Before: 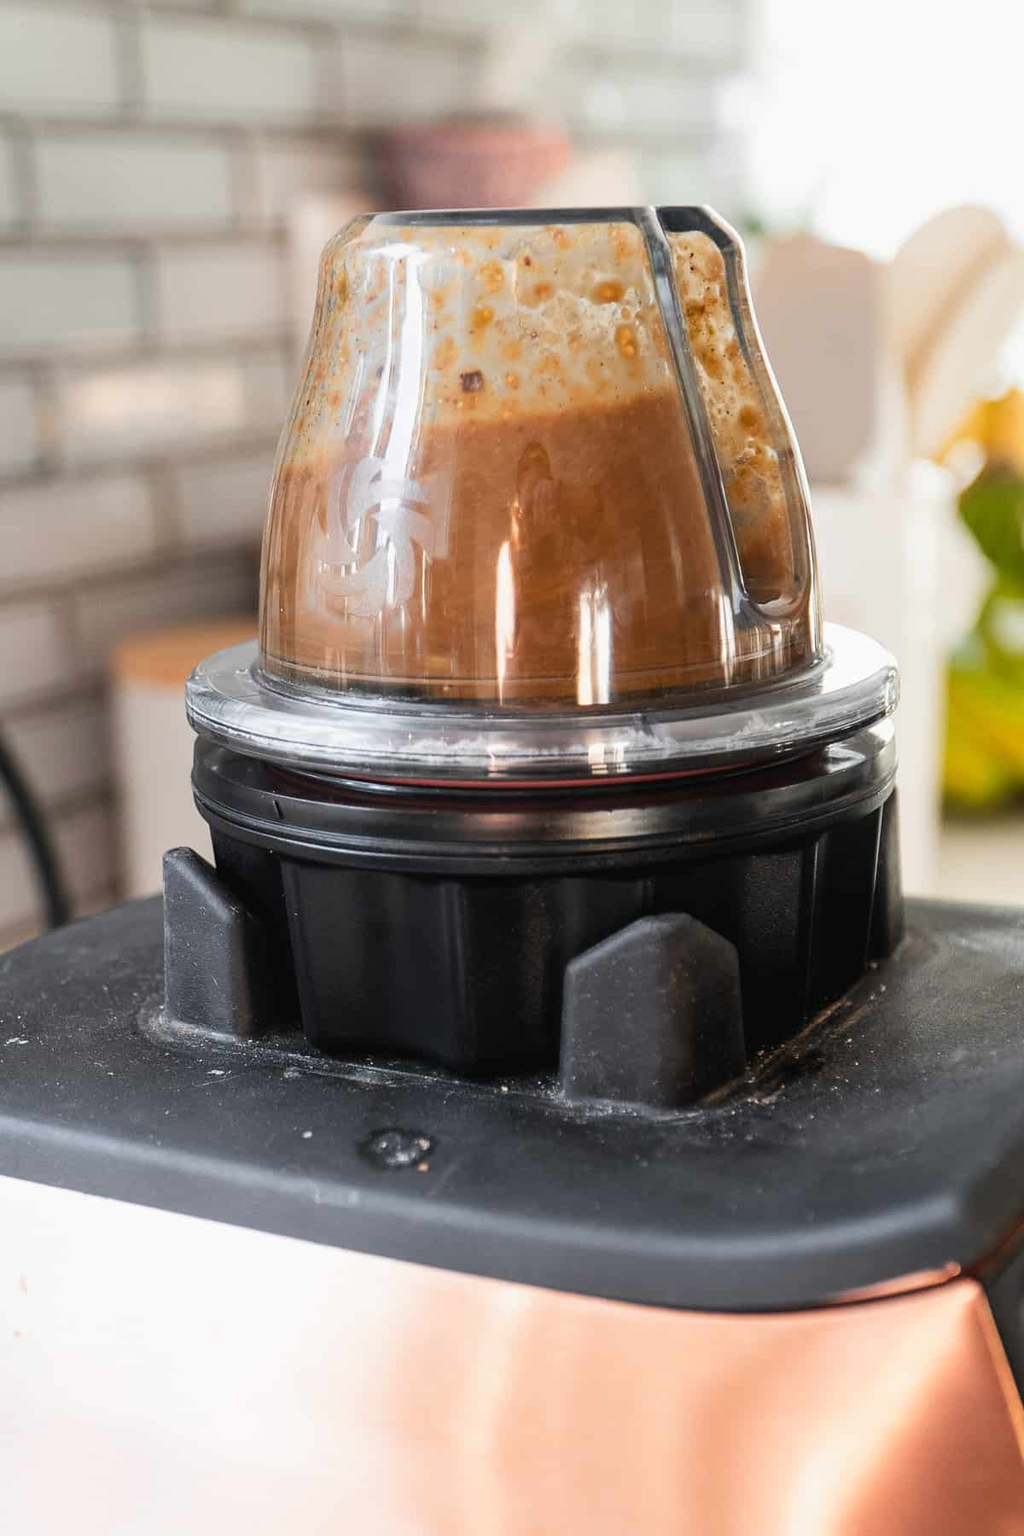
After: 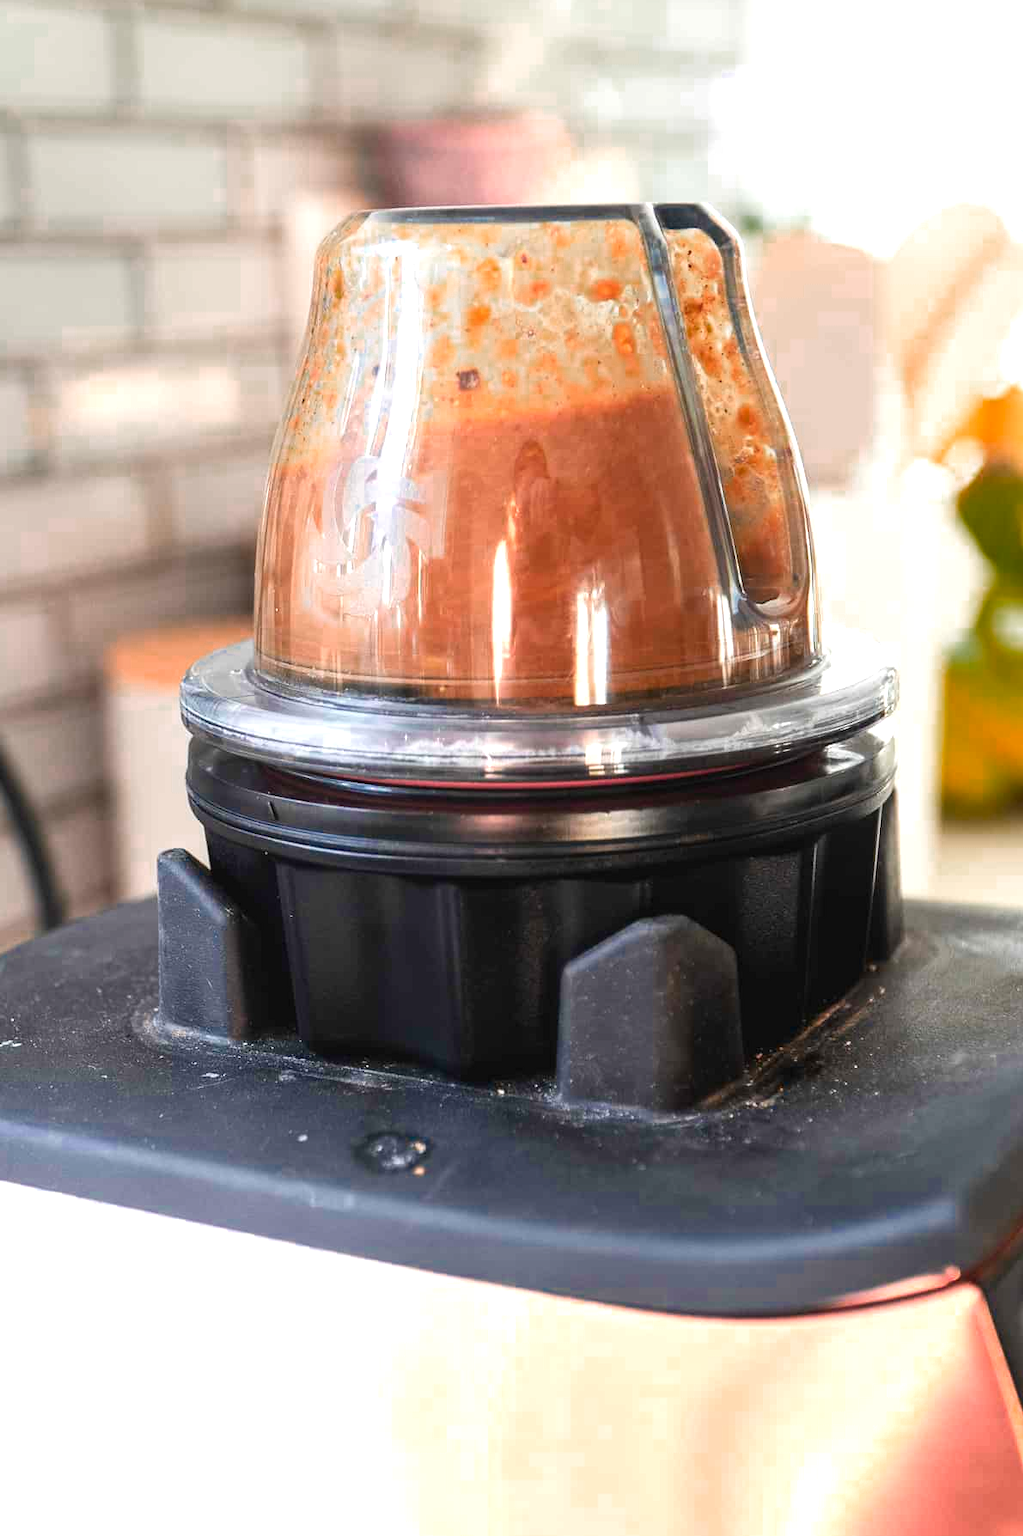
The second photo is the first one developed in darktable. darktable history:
color zones: curves: ch0 [(0, 0.553) (0.123, 0.58) (0.23, 0.419) (0.468, 0.155) (0.605, 0.132) (0.723, 0.063) (0.833, 0.172) (0.921, 0.468)]; ch1 [(0.025, 0.645) (0.229, 0.584) (0.326, 0.551) (0.537, 0.446) (0.599, 0.911) (0.708, 1) (0.805, 0.944)]; ch2 [(0.086, 0.468) (0.254, 0.464) (0.638, 0.564) (0.702, 0.592) (0.768, 0.564)]
crop and rotate: left 0.698%, top 0.295%, bottom 0.359%
exposure: black level correction 0, exposure 0.5 EV, compensate highlight preservation false
